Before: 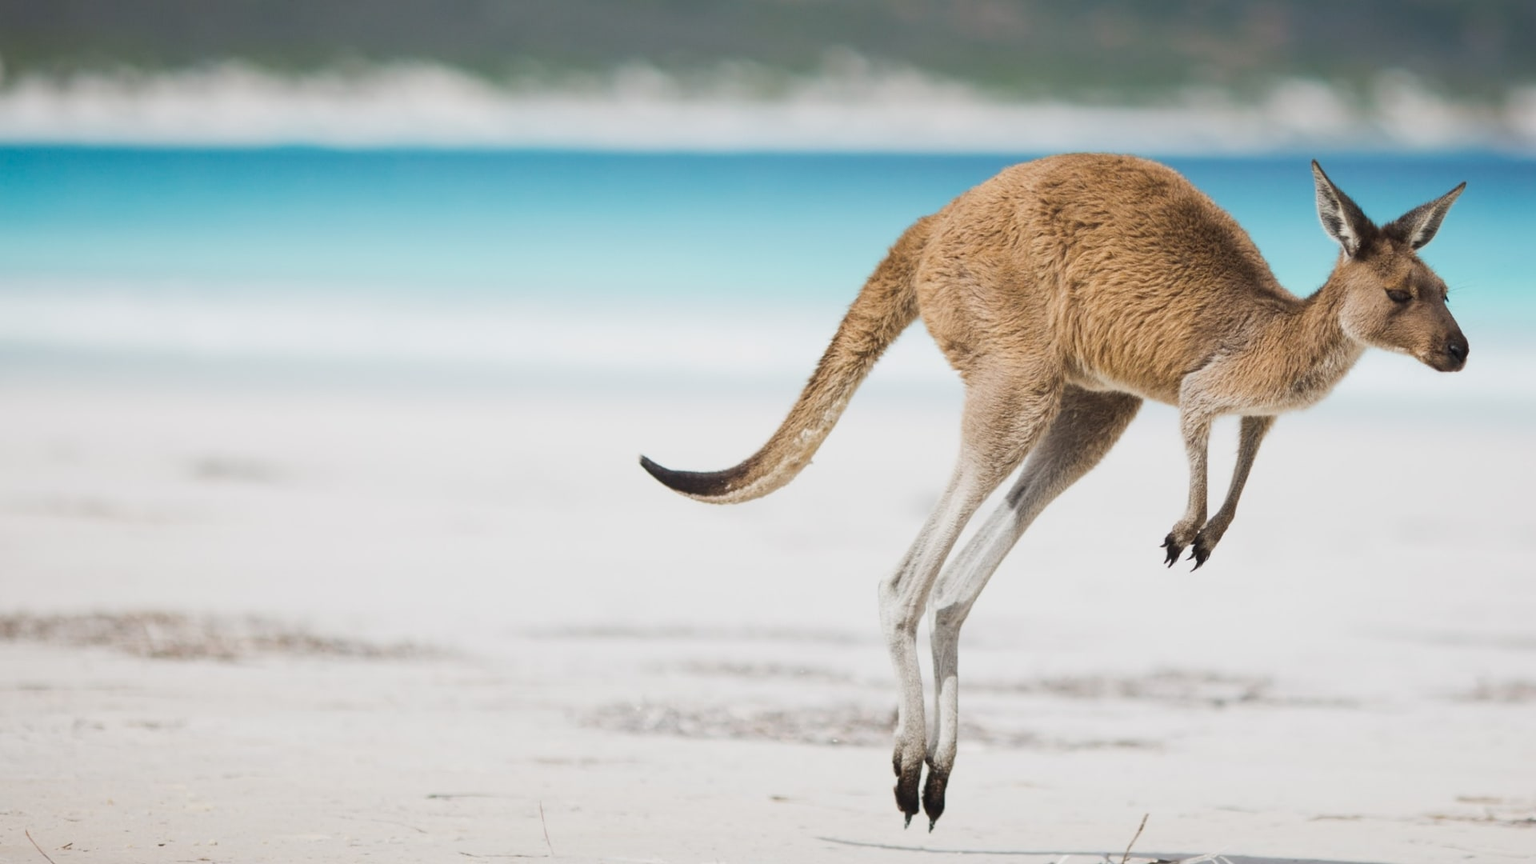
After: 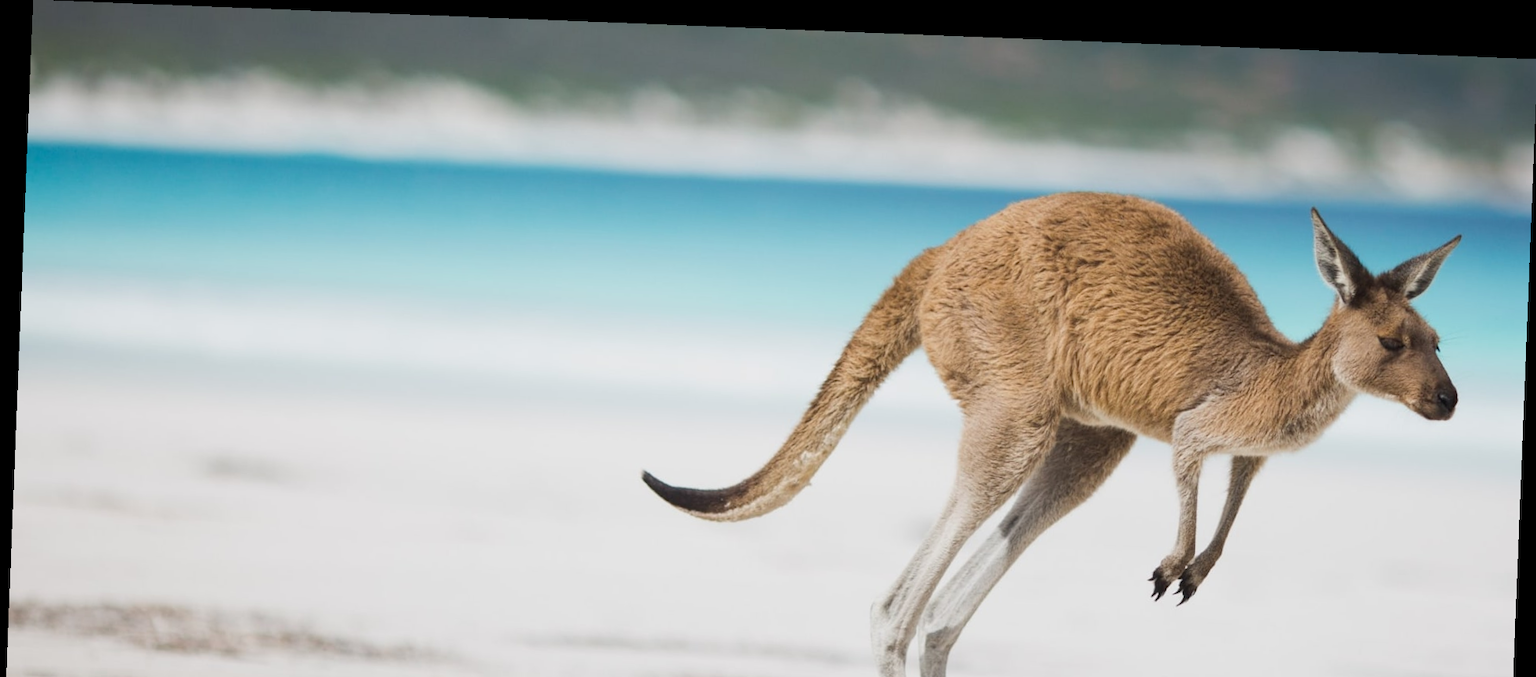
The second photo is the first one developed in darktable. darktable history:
crop: bottom 24.967%
rotate and perspective: rotation 2.27°, automatic cropping off
